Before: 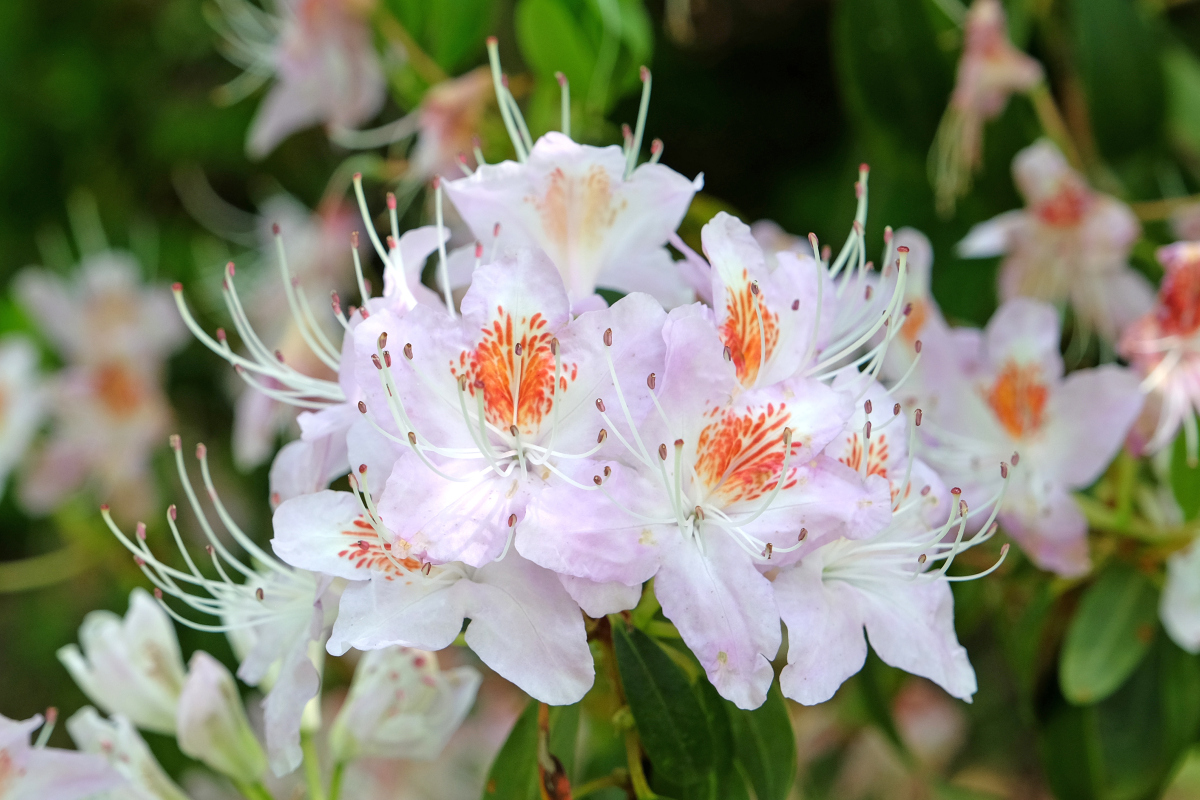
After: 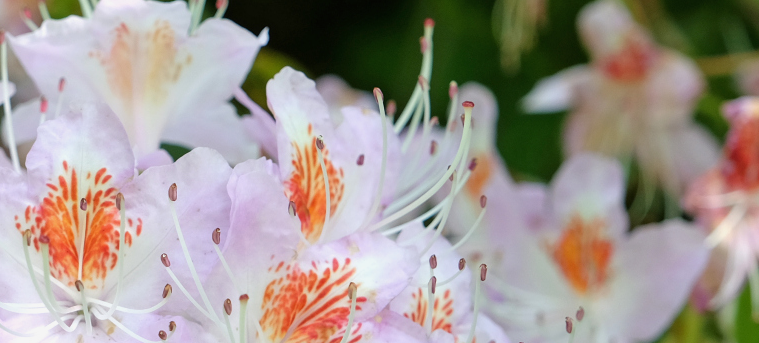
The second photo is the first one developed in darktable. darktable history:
crop: left 36.298%, top 18.239%, right 0.448%, bottom 38.818%
exposure: exposure 0.202 EV, compensate exposure bias true, compensate highlight preservation false
